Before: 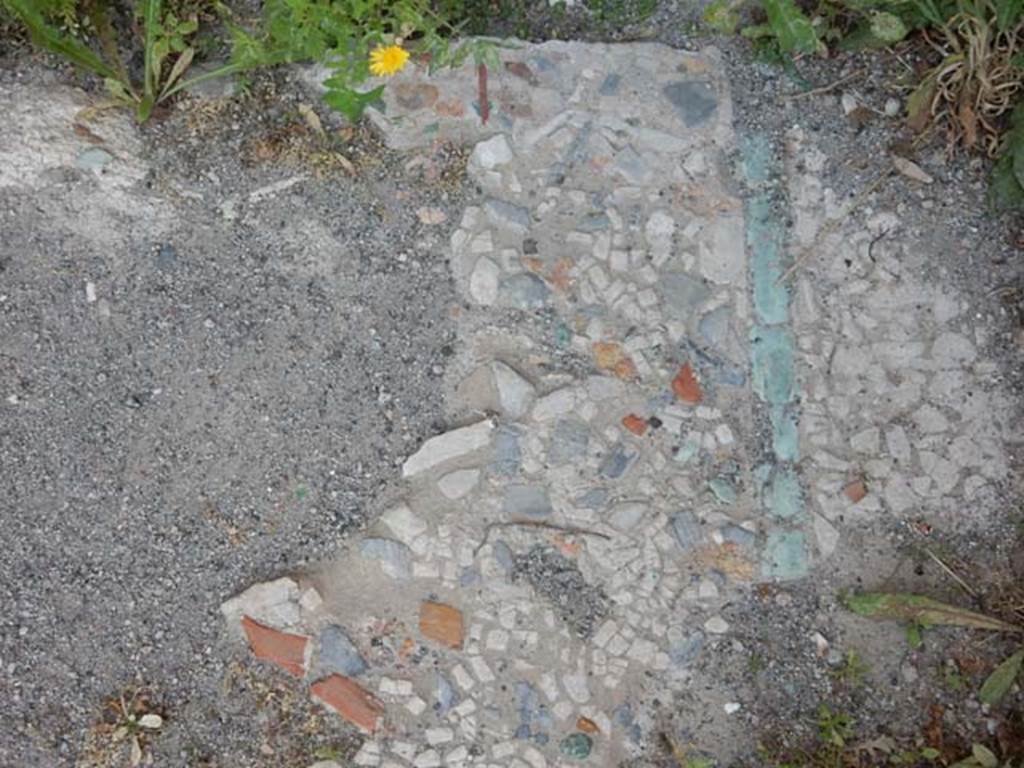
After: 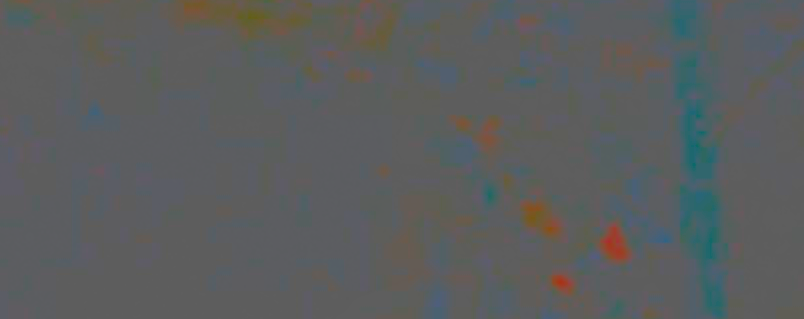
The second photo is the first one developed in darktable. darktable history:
contrast brightness saturation: contrast -0.99, brightness -0.17, saturation 0.75
crop: left 7.036%, top 18.398%, right 14.379%, bottom 40.043%
tone equalizer: -7 EV -0.63 EV, -6 EV 1 EV, -5 EV -0.45 EV, -4 EV 0.43 EV, -3 EV 0.41 EV, -2 EV 0.15 EV, -1 EV -0.15 EV, +0 EV -0.39 EV, smoothing diameter 25%, edges refinement/feathering 10, preserve details guided filter
